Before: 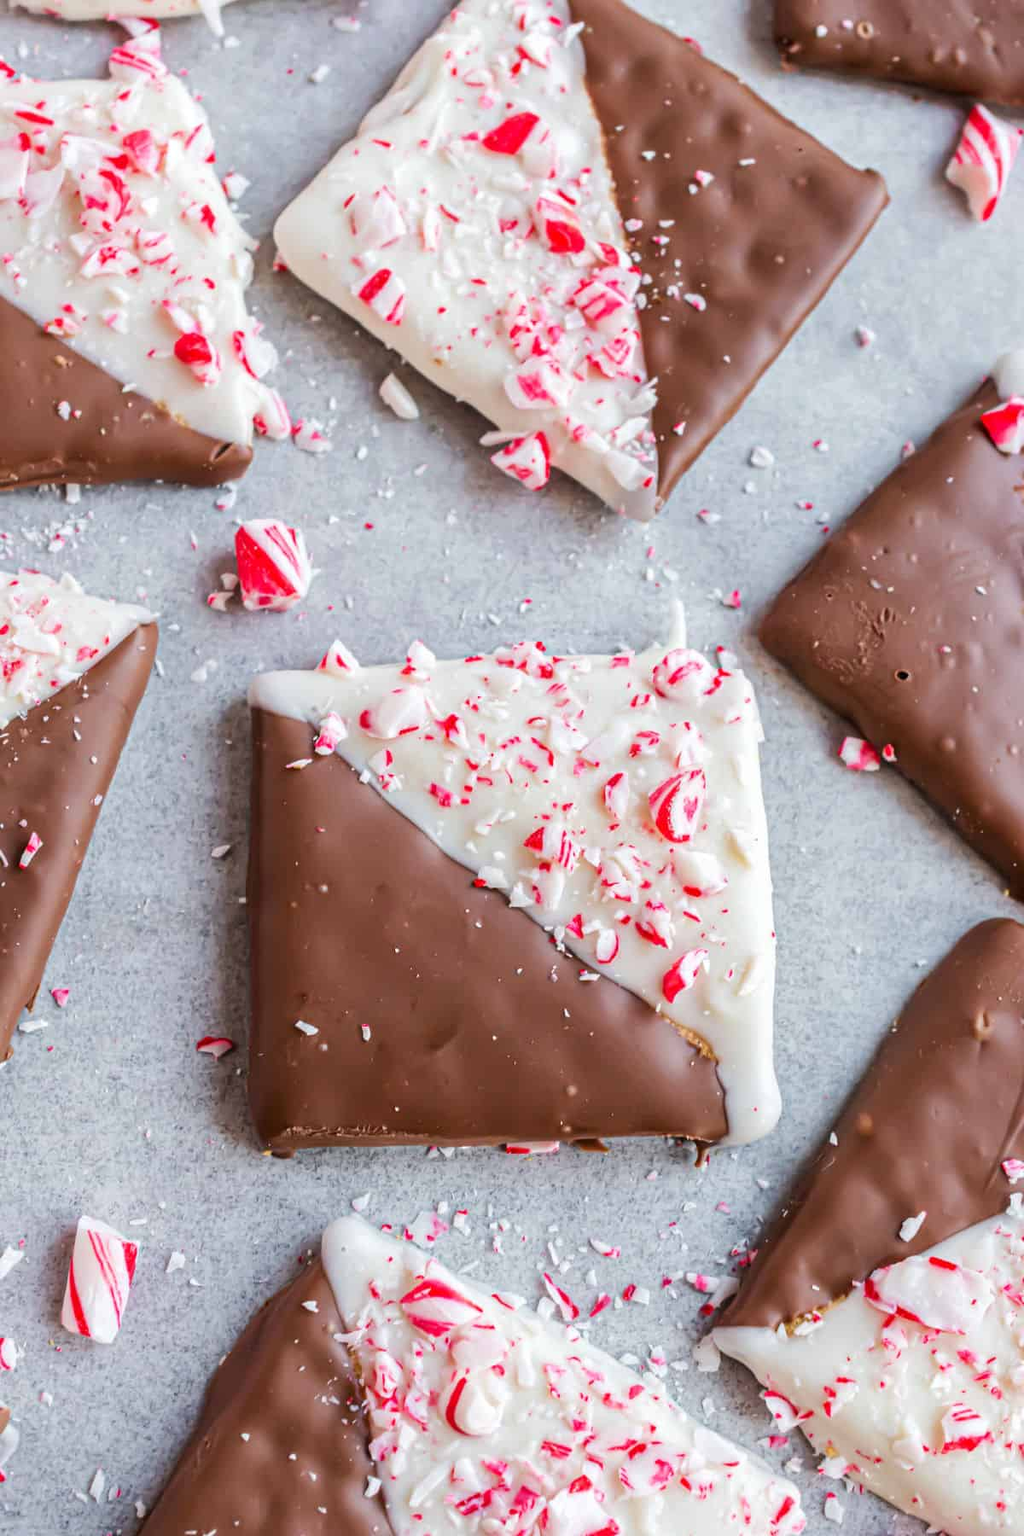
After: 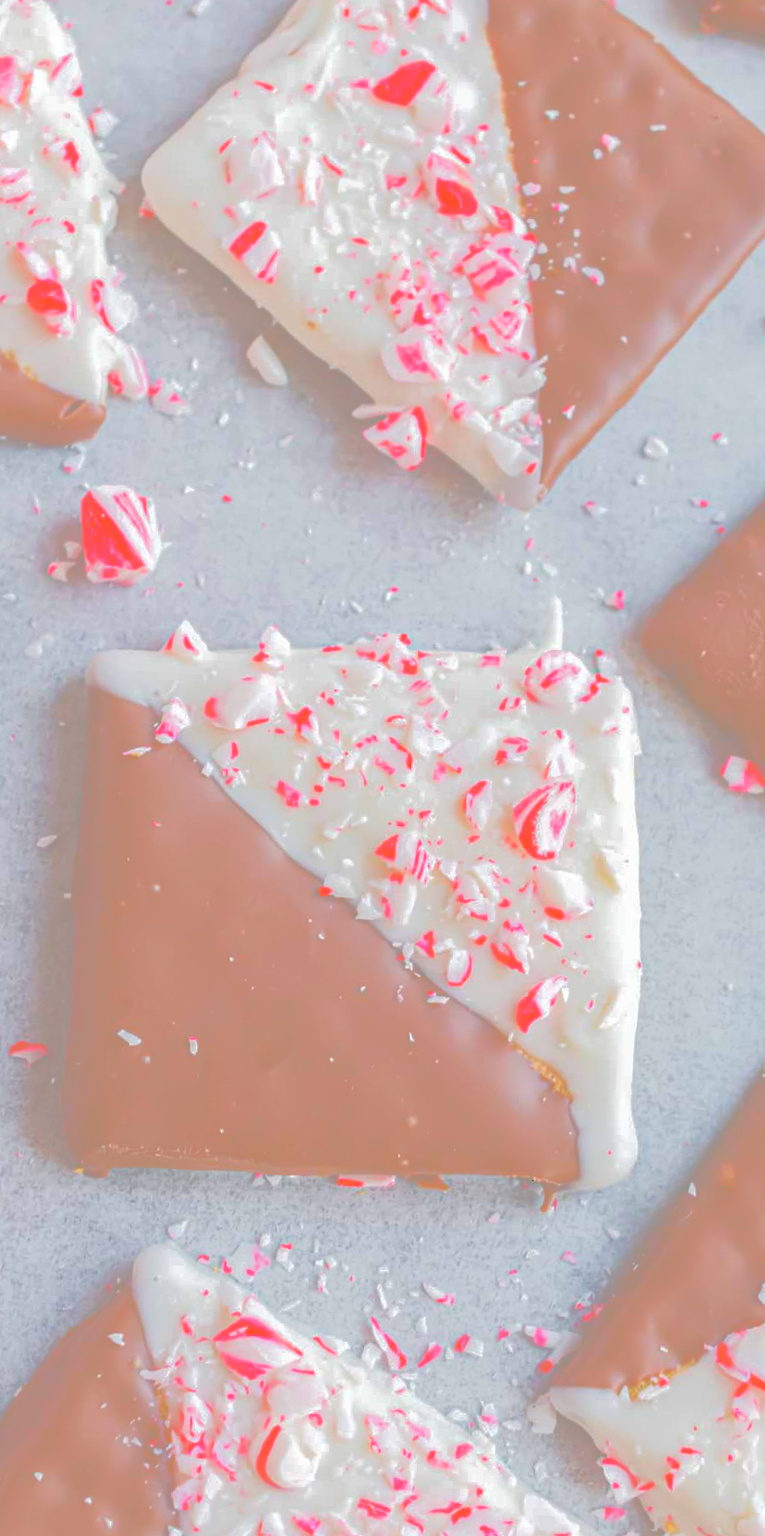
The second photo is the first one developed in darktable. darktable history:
crop and rotate: angle -3.19°, left 14.247%, top 0.022%, right 11.014%, bottom 0.071%
tone curve: curves: ch0 [(0, 0) (0.003, 0.6) (0.011, 0.6) (0.025, 0.601) (0.044, 0.601) (0.069, 0.601) (0.1, 0.601) (0.136, 0.602) (0.177, 0.605) (0.224, 0.609) (0.277, 0.615) (0.335, 0.625) (0.399, 0.633) (0.468, 0.654) (0.543, 0.676) (0.623, 0.71) (0.709, 0.753) (0.801, 0.802) (0.898, 0.85) (1, 1)], color space Lab, independent channels, preserve colors none
